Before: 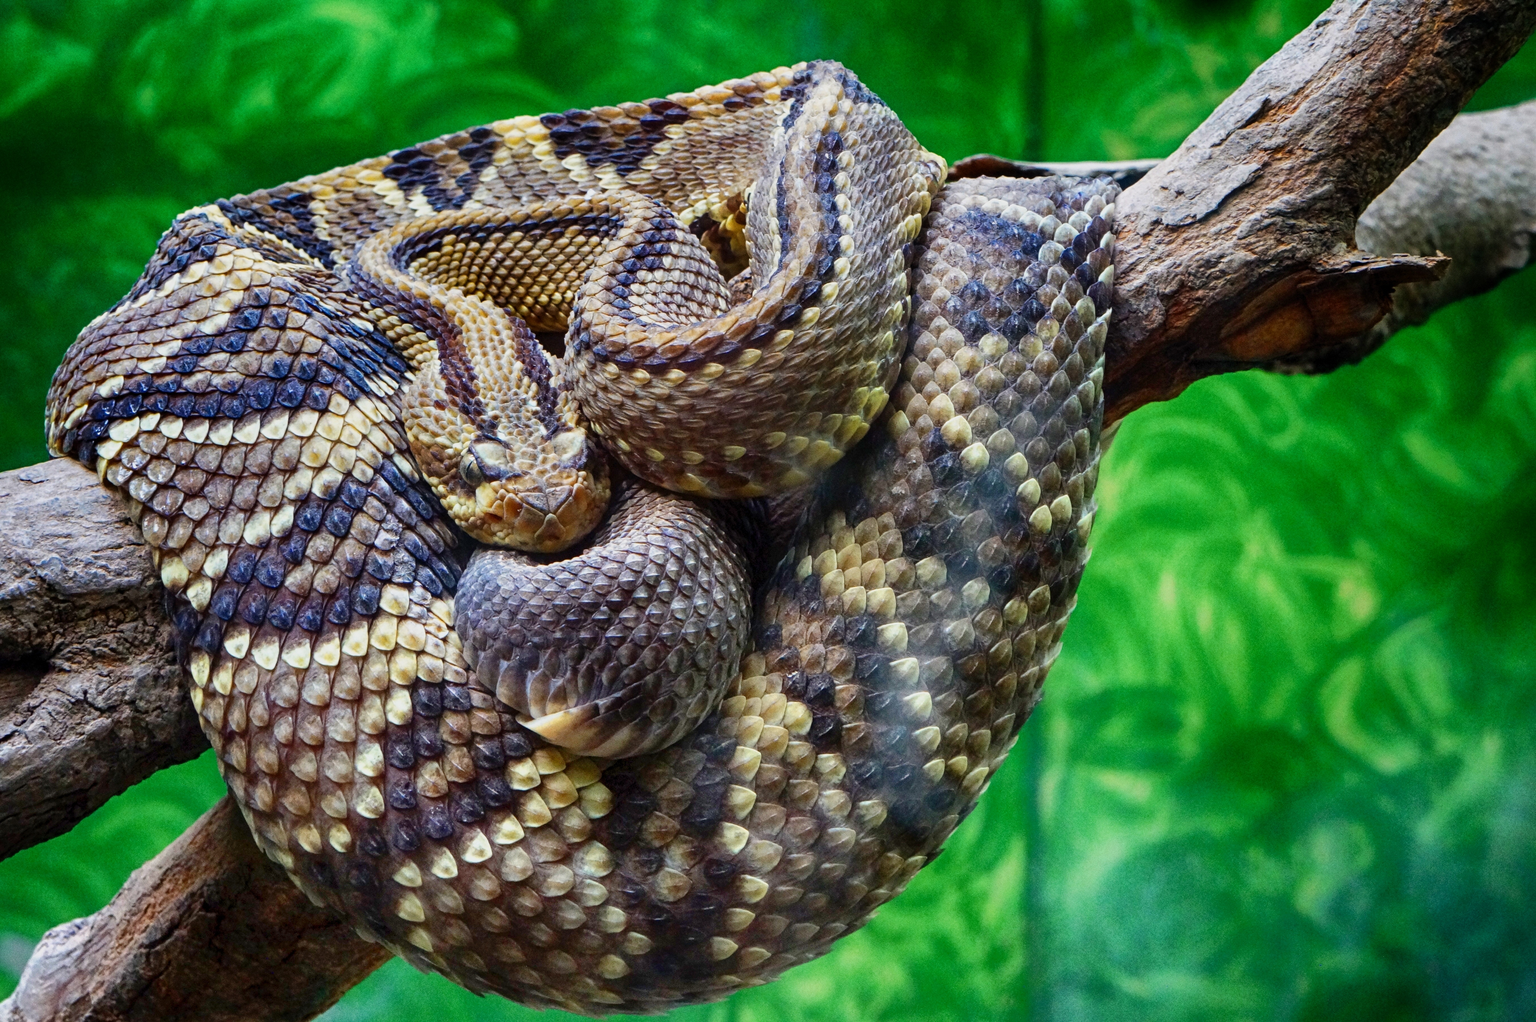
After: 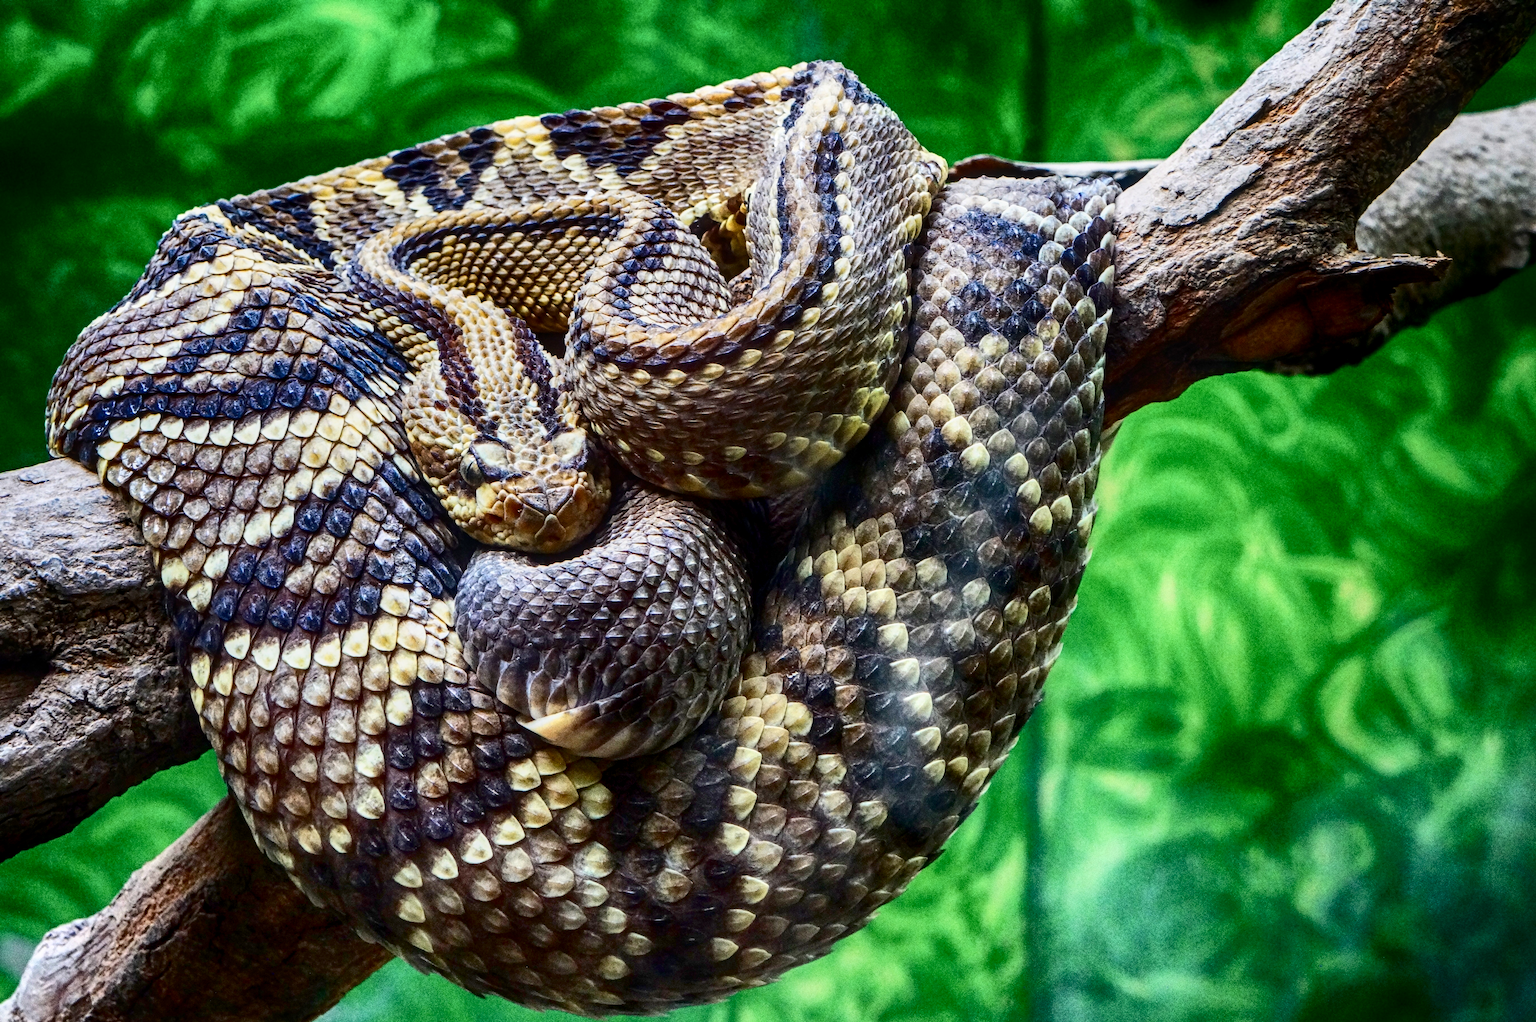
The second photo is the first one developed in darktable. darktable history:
local contrast: on, module defaults
contrast brightness saturation: contrast 0.291
